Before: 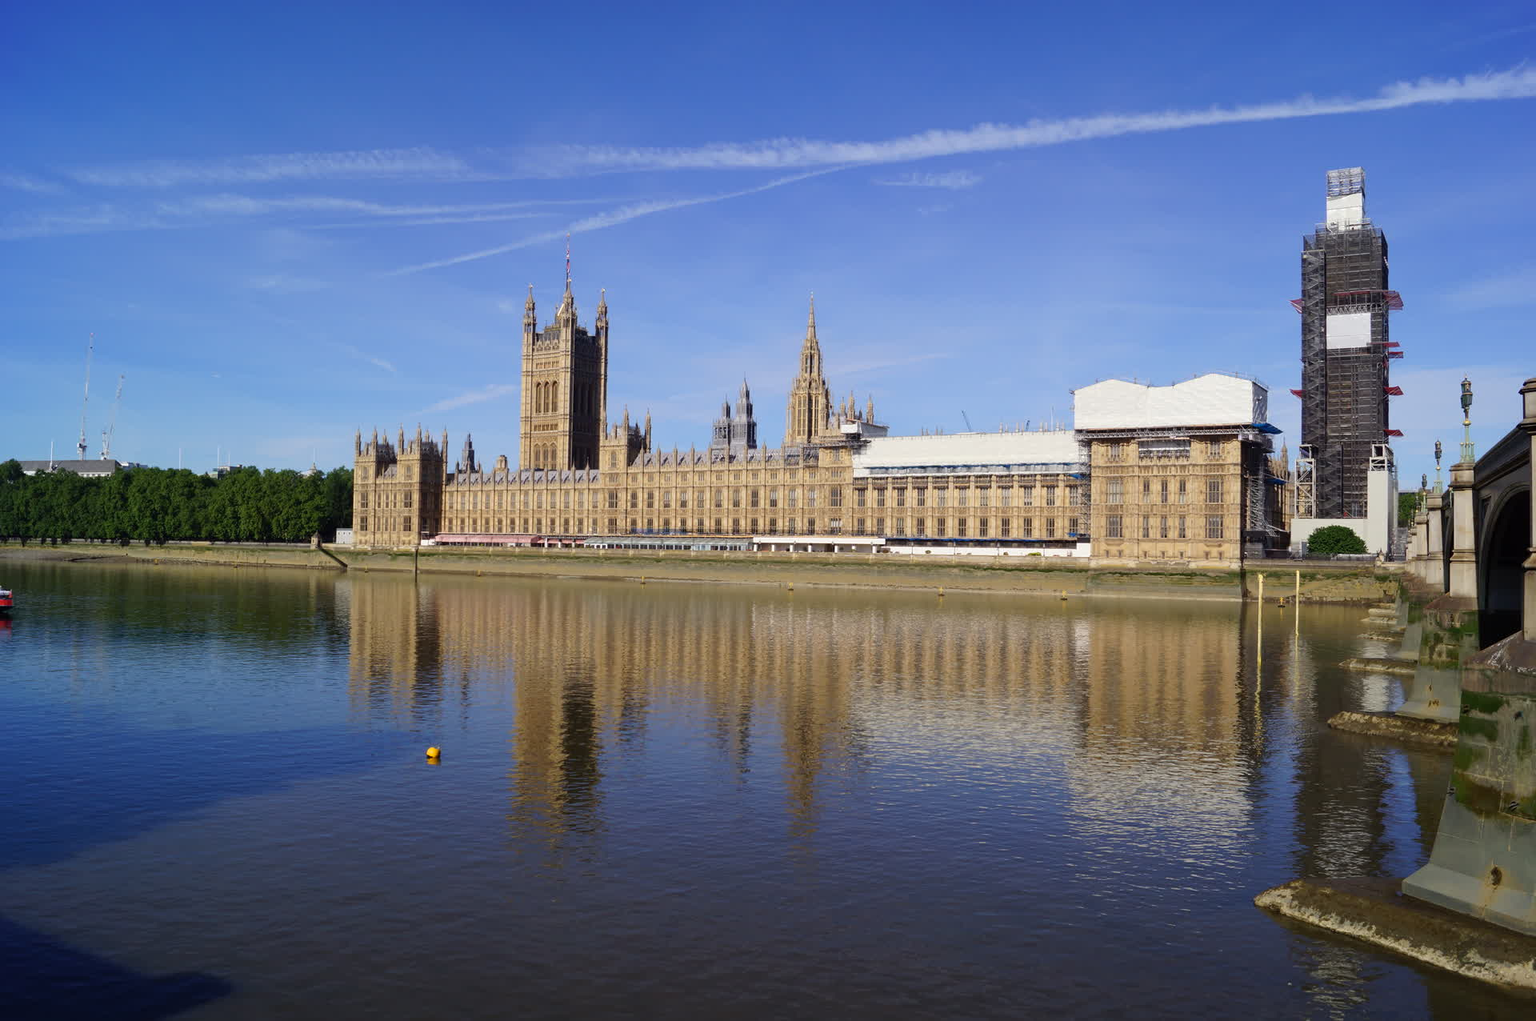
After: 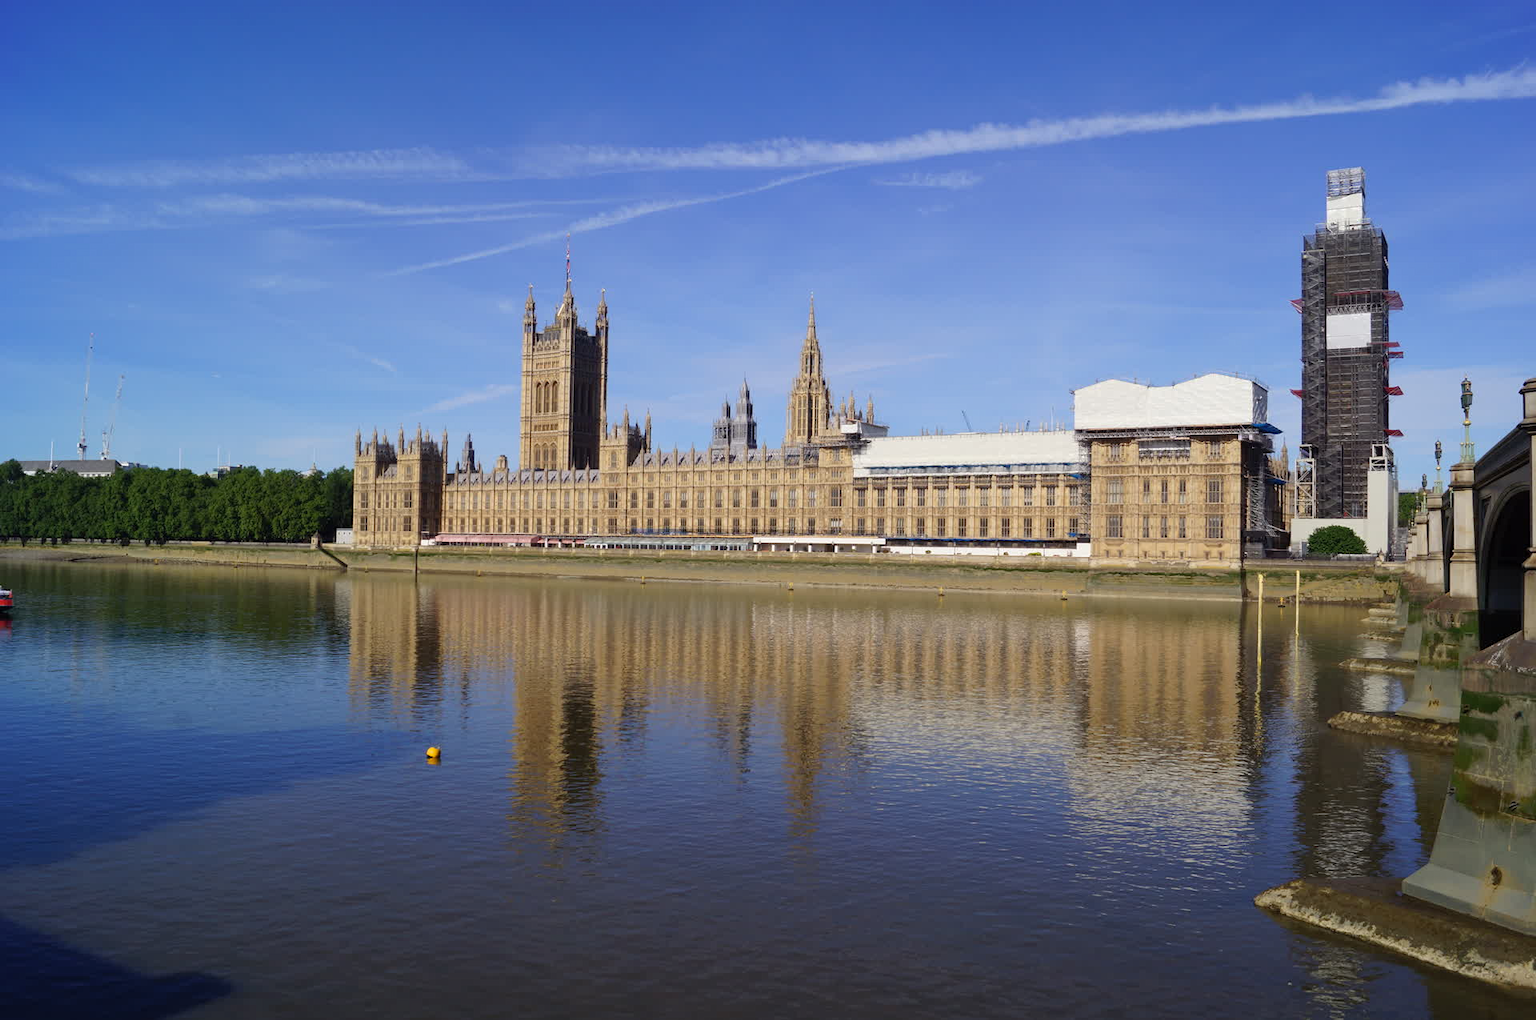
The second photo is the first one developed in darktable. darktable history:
shadows and highlights: shadows 25.29, highlights -23.57
